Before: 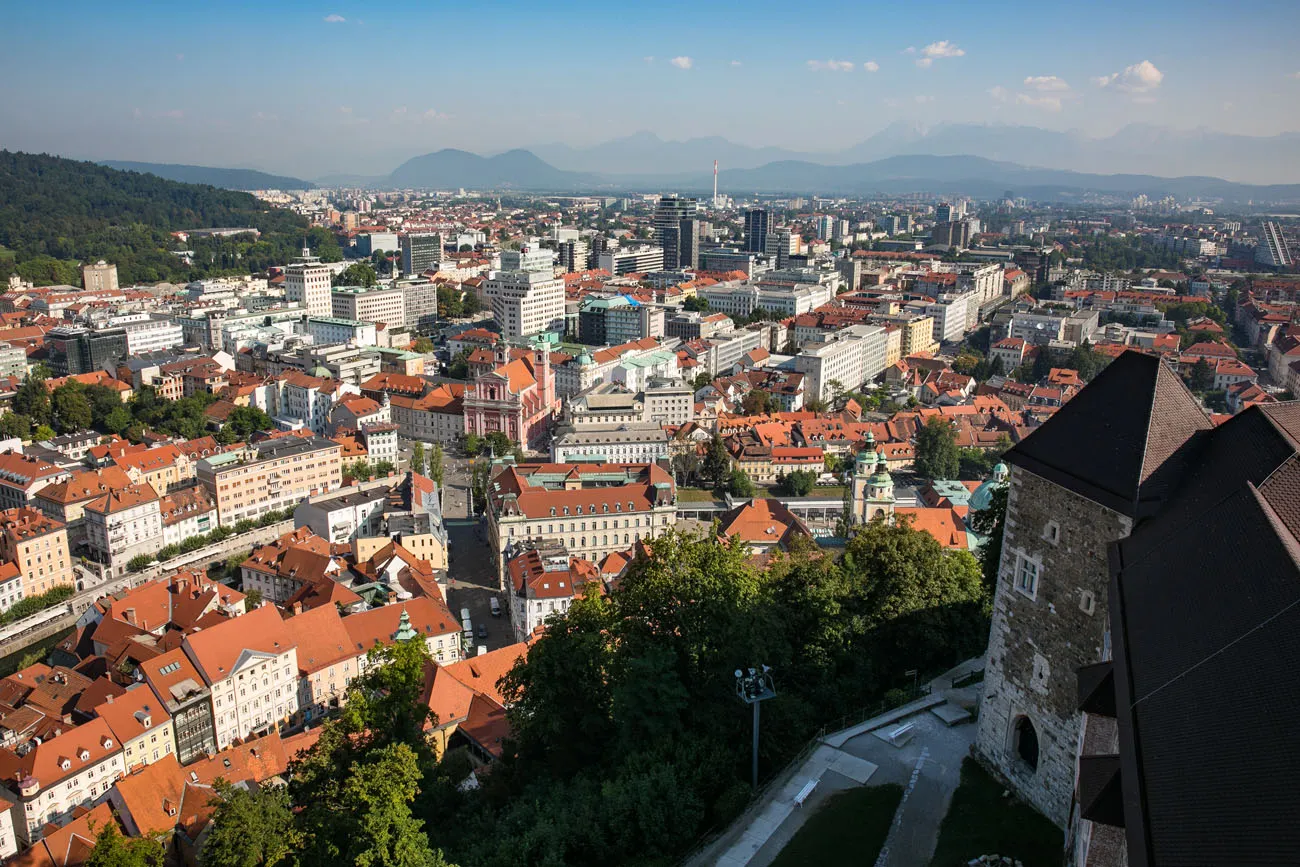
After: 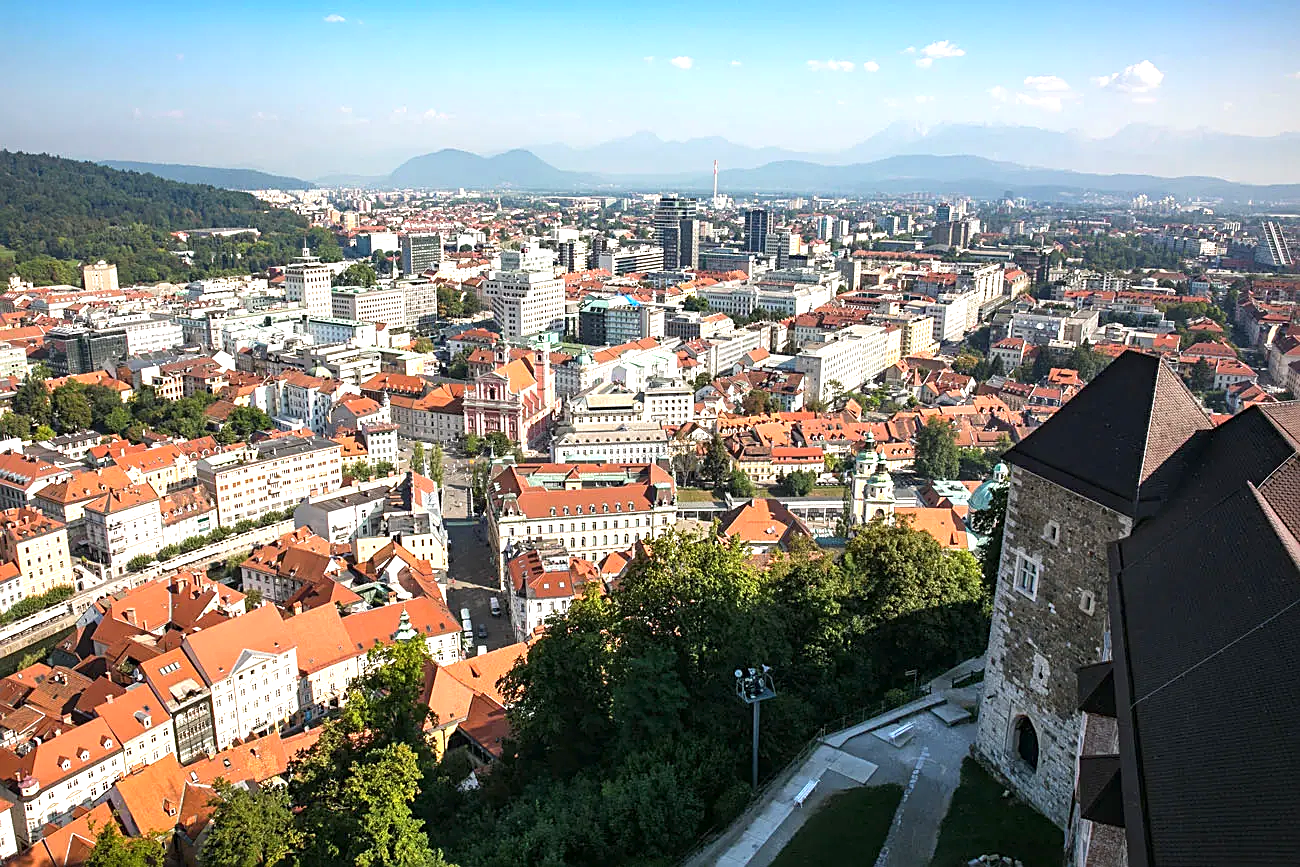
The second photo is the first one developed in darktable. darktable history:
sharpen: on, module defaults
exposure: exposure 0.945 EV, compensate exposure bias true, compensate highlight preservation false
